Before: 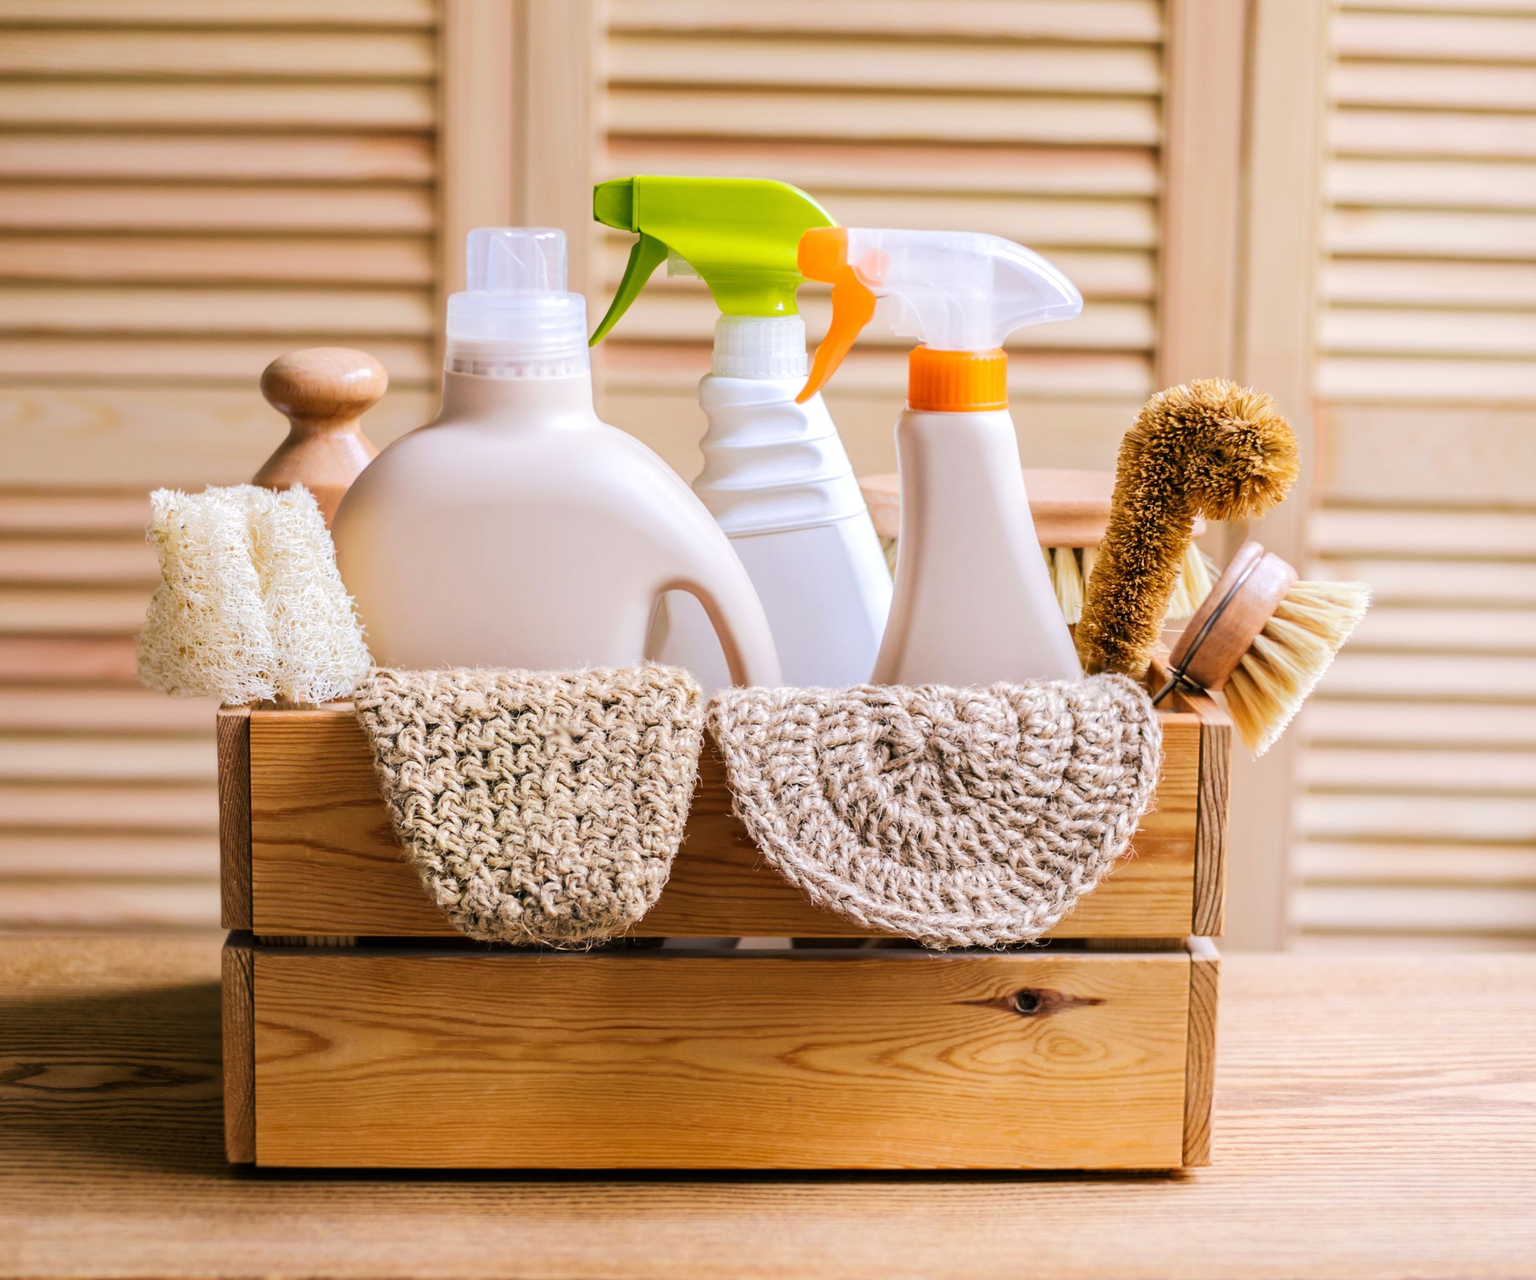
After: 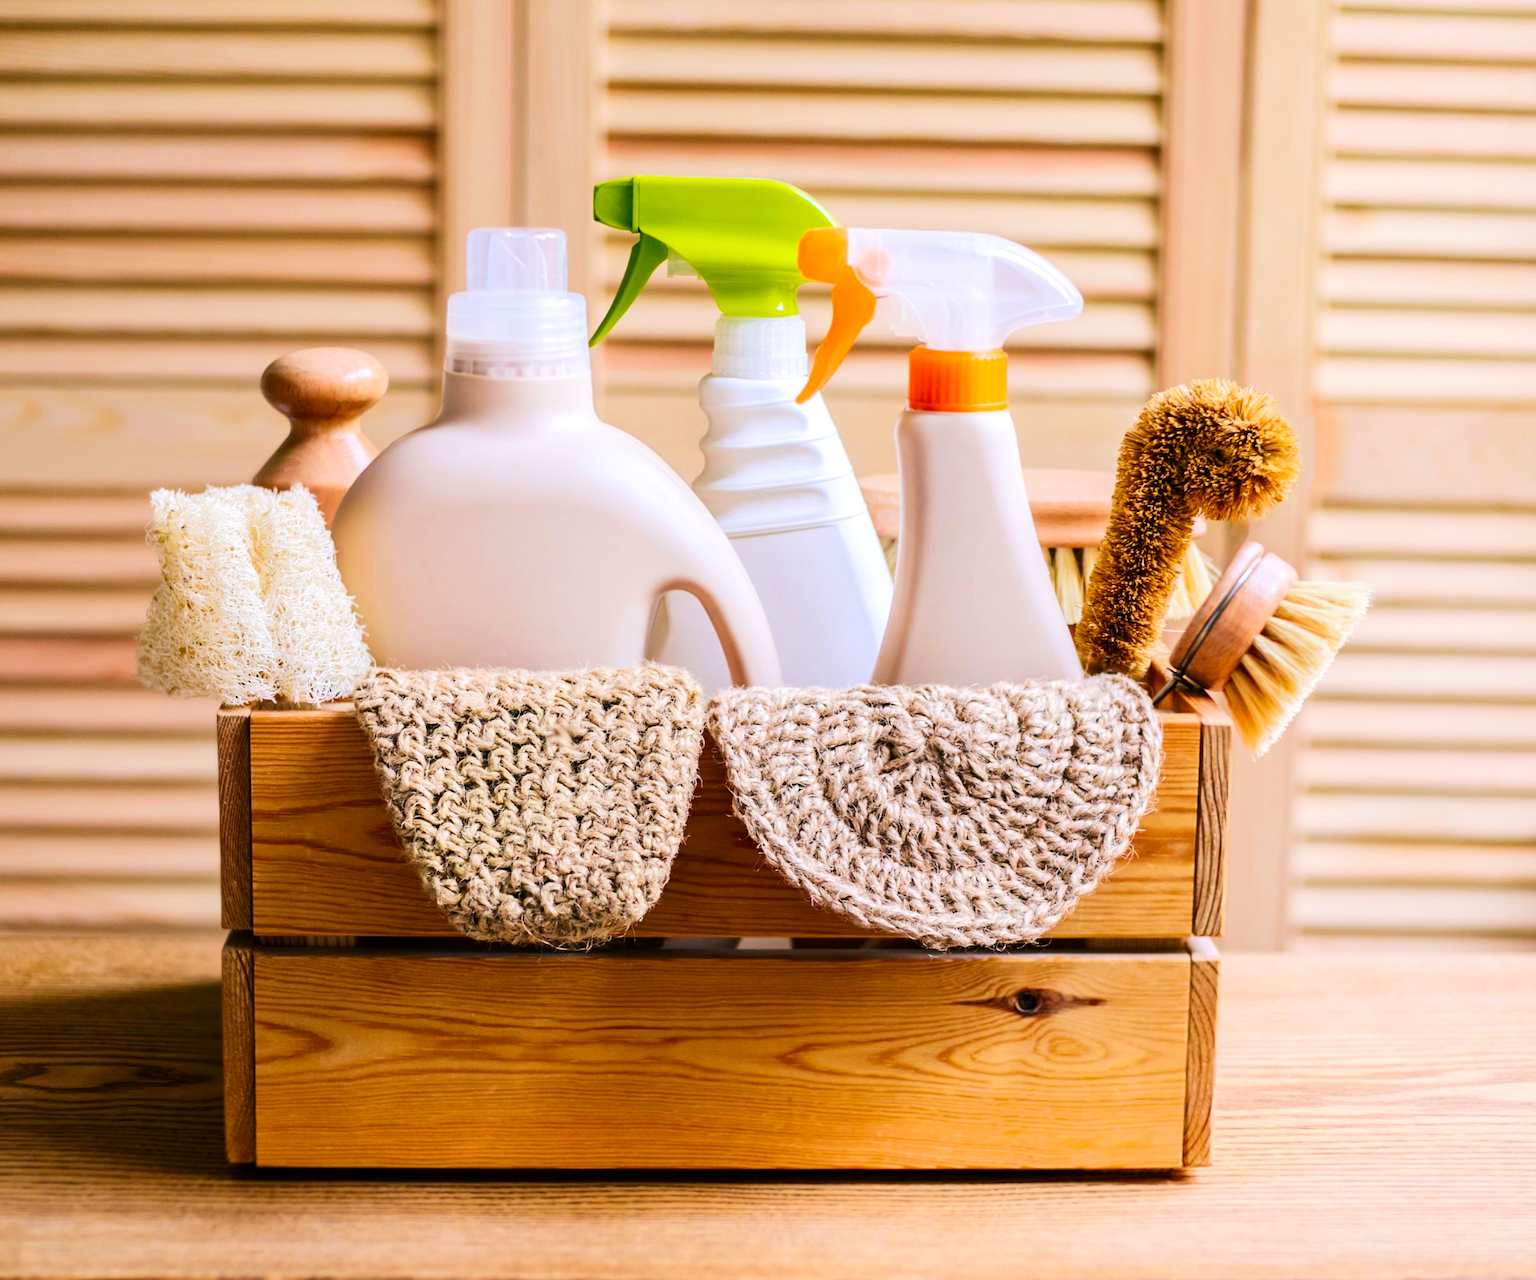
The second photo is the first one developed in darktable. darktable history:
contrast brightness saturation: contrast 0.174, saturation 0.298
